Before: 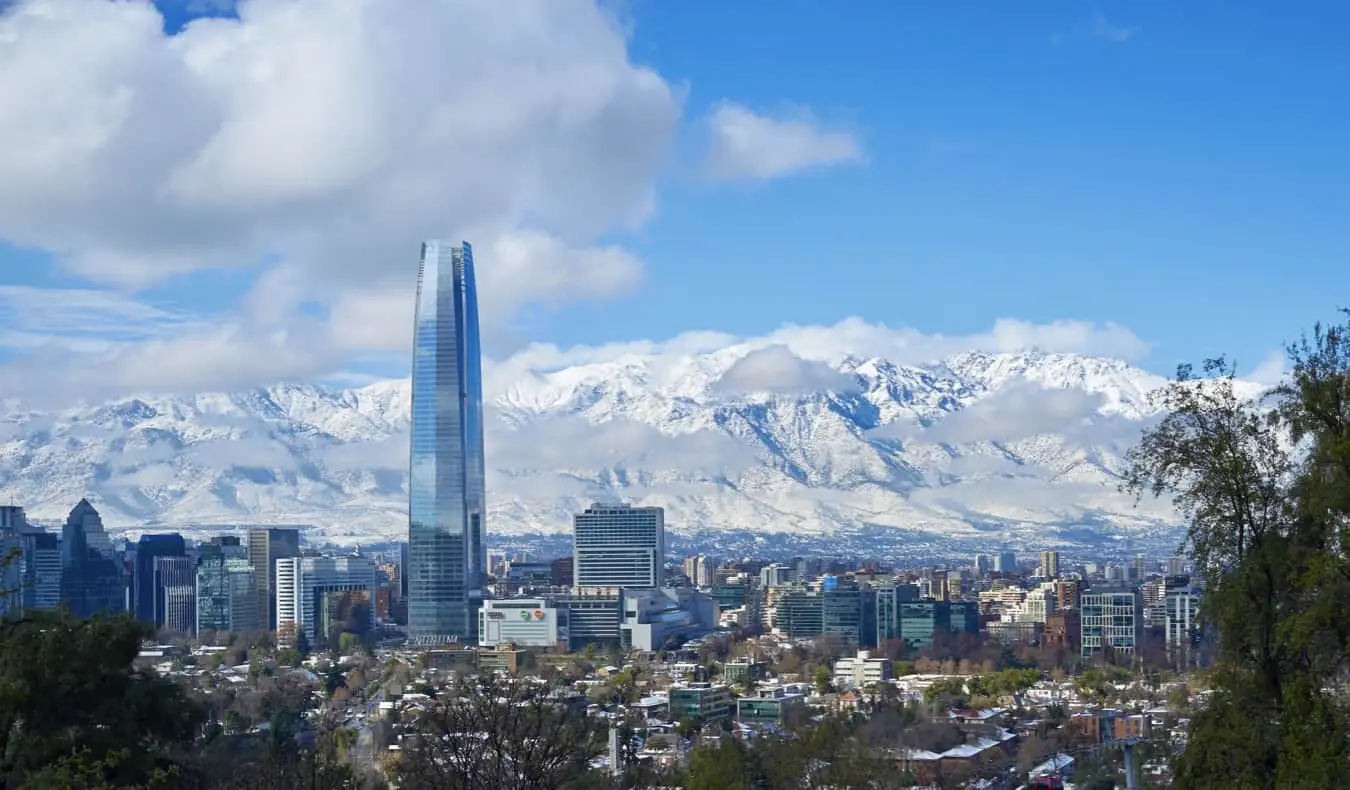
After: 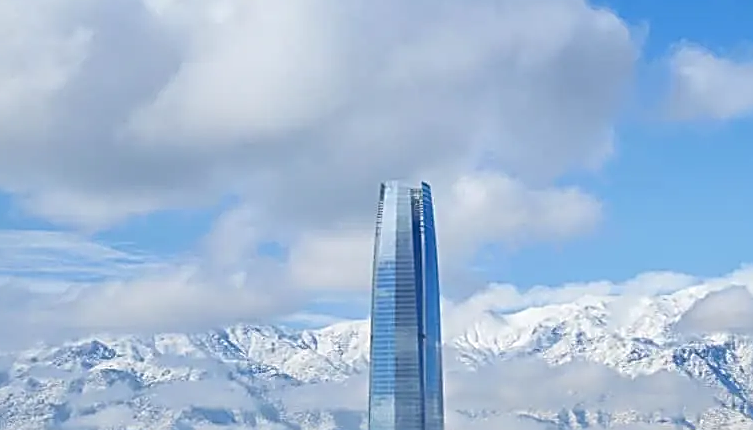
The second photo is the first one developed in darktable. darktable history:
crop and rotate: left 3.05%, top 7.476%, right 41.109%, bottom 38.029%
sharpen: radius 2.622, amount 0.687
